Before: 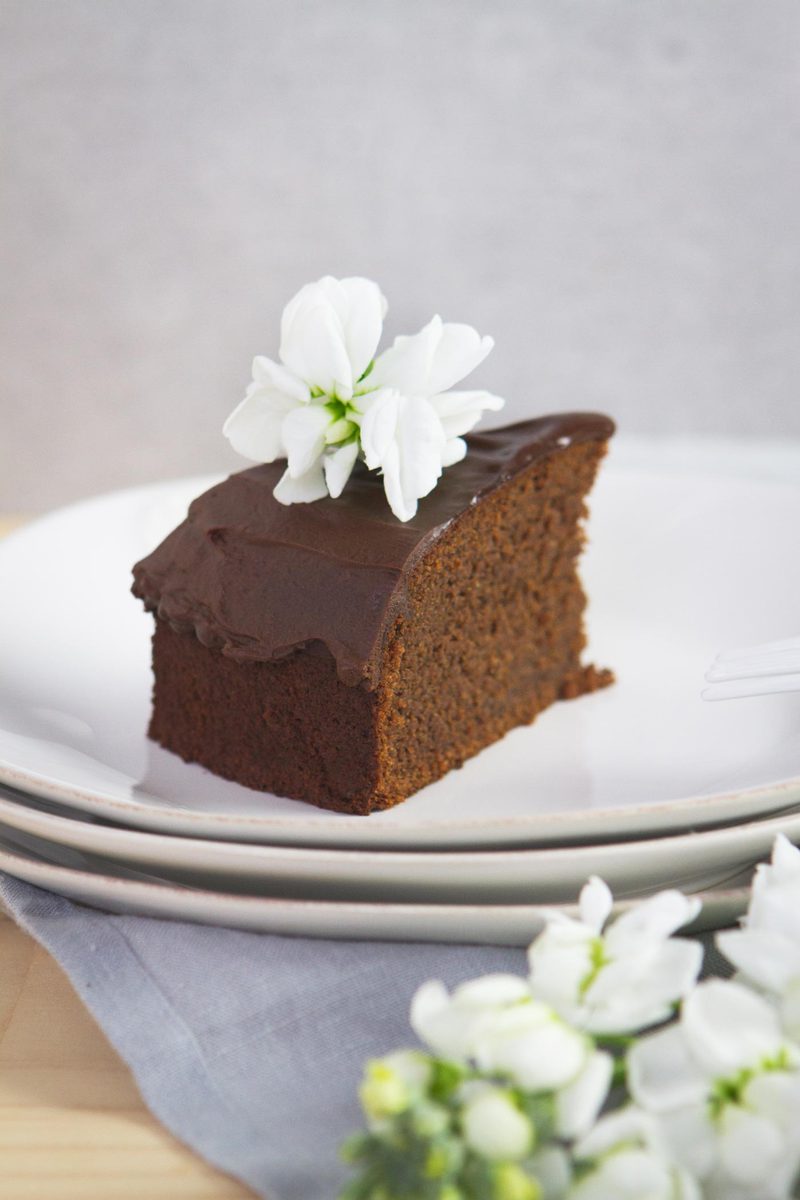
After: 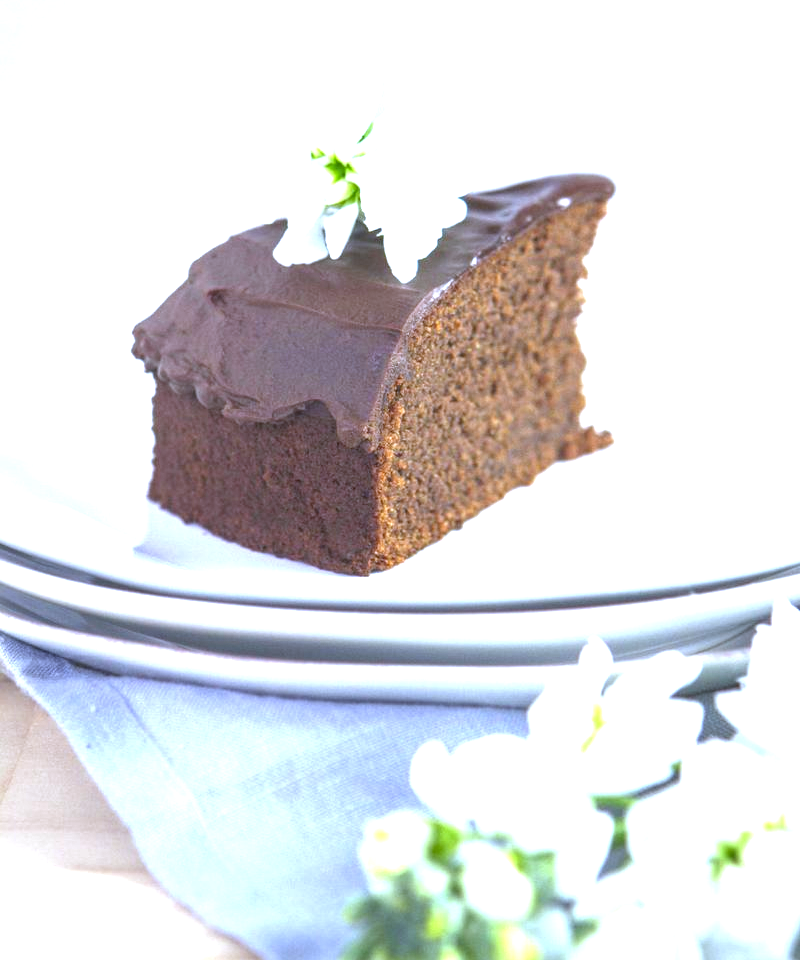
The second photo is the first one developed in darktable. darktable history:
exposure: black level correction 0, exposure 1.388 EV, compensate exposure bias true, compensate highlight preservation false
white balance: red 0.871, blue 1.249
crop and rotate: top 19.998%
local contrast: detail 130%
